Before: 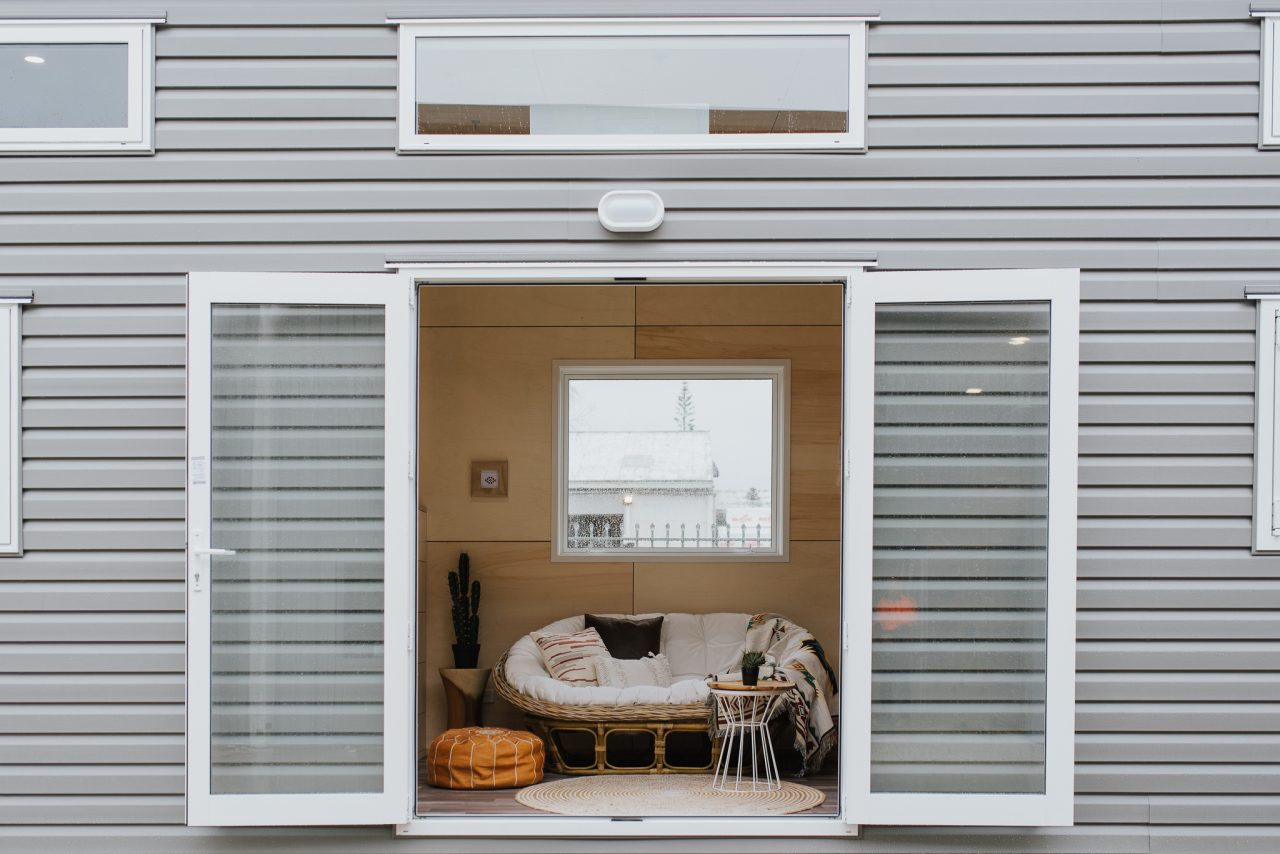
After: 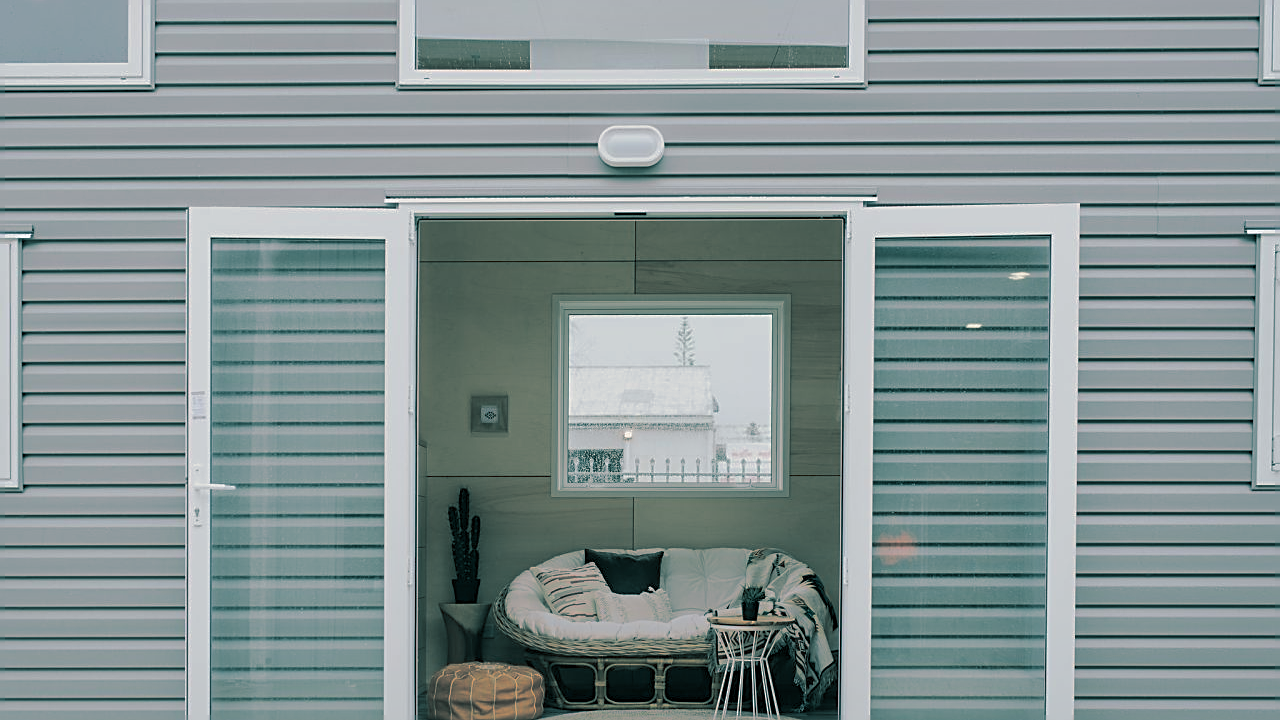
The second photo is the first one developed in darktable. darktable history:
shadows and highlights: shadows 40, highlights -60
split-toning: shadows › hue 186.43°, highlights › hue 49.29°, compress 30.29%
sharpen: on, module defaults
crop: top 7.625%, bottom 8.027%
